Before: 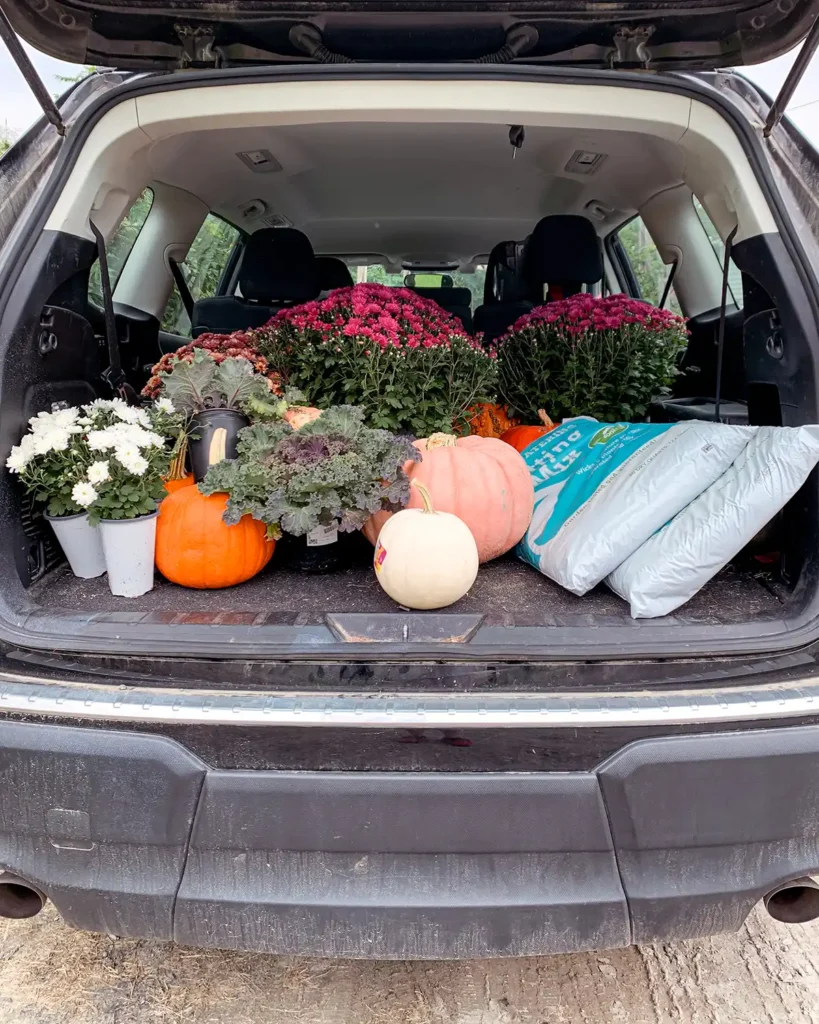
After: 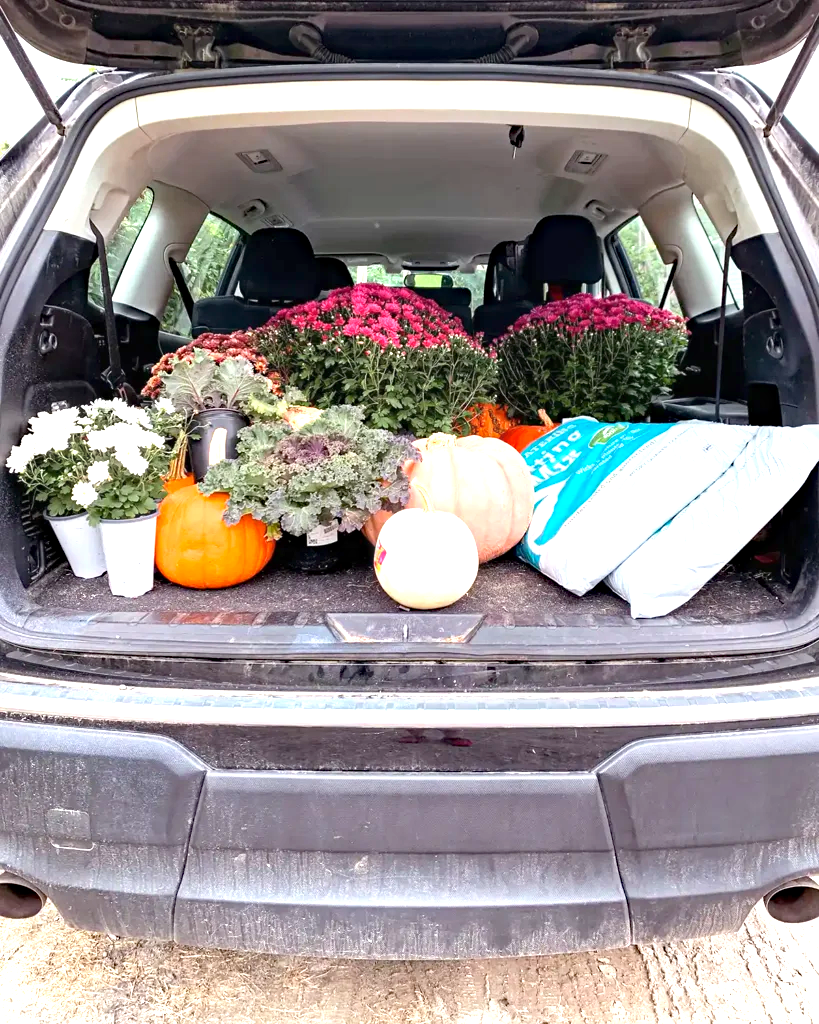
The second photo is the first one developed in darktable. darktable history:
haze removal: compatibility mode true, adaptive false
exposure: black level correction 0, exposure 1.2 EV, compensate highlight preservation false
